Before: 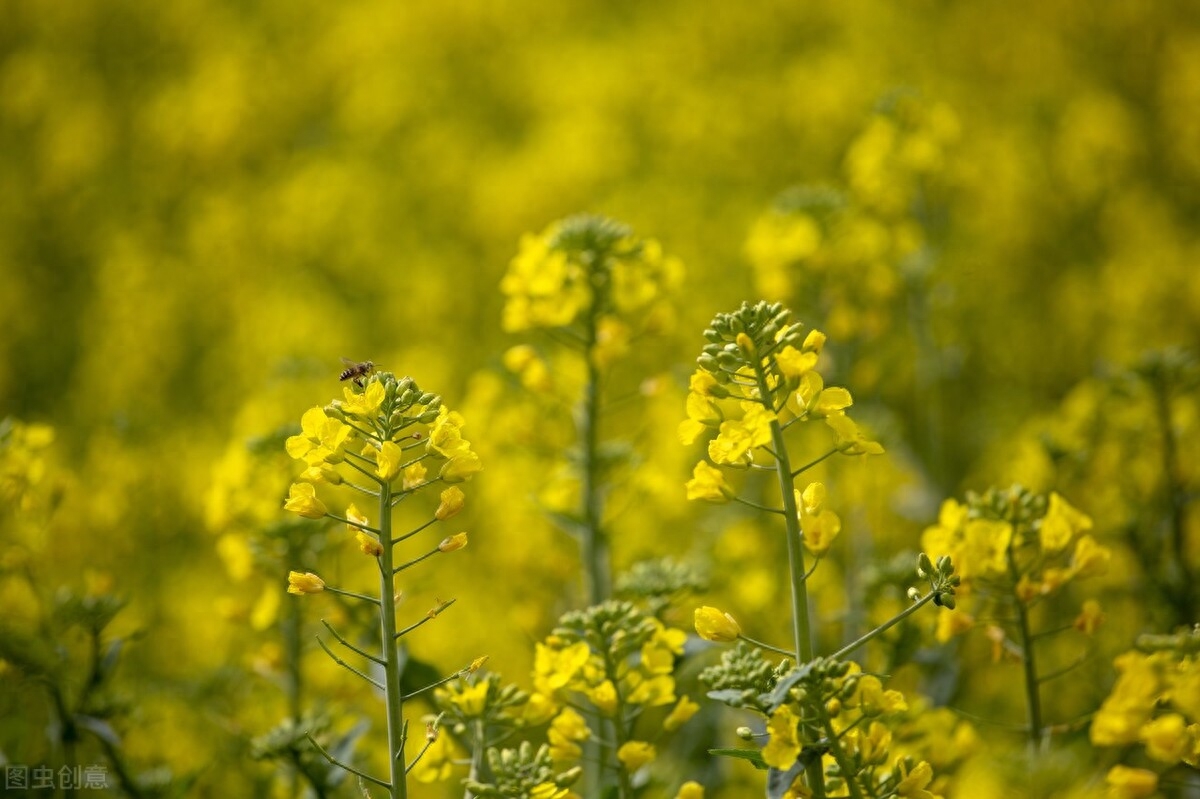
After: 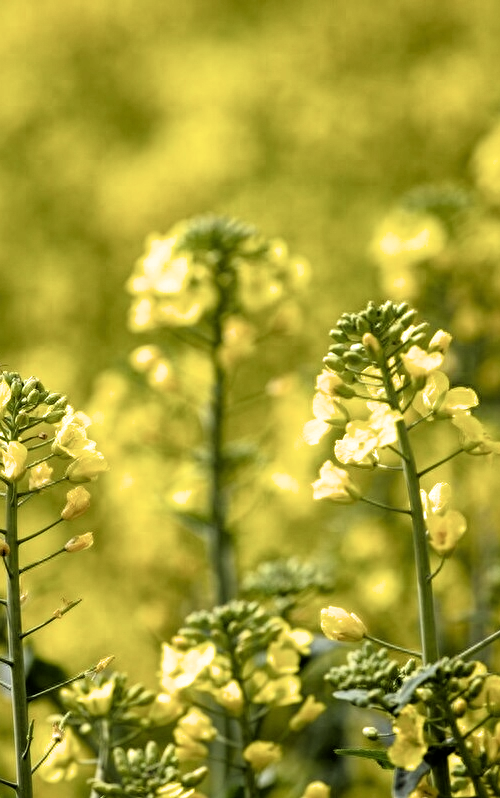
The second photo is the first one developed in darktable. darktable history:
exposure: black level correction 0, compensate exposure bias true, compensate highlight preservation false
filmic rgb: black relative exposure -3.63 EV, white relative exposure 2.16 EV, hardness 3.62
crop: left 31.229%, right 27.105%
